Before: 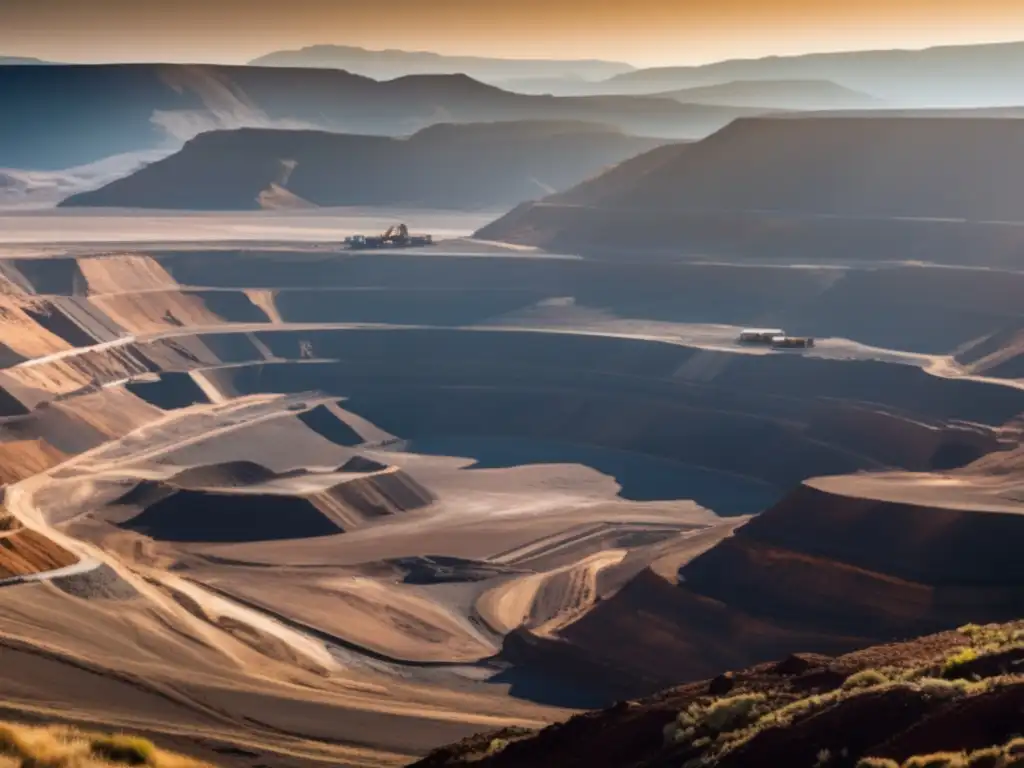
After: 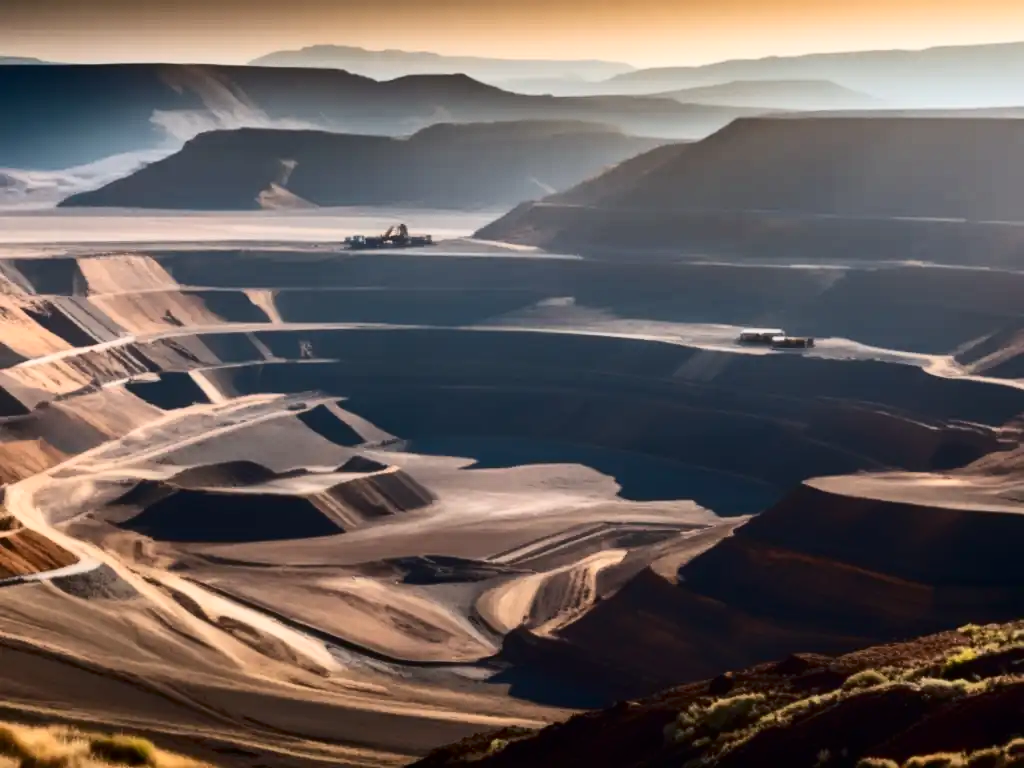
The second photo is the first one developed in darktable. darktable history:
exposure: compensate highlight preservation false
contrast brightness saturation: contrast 0.291
